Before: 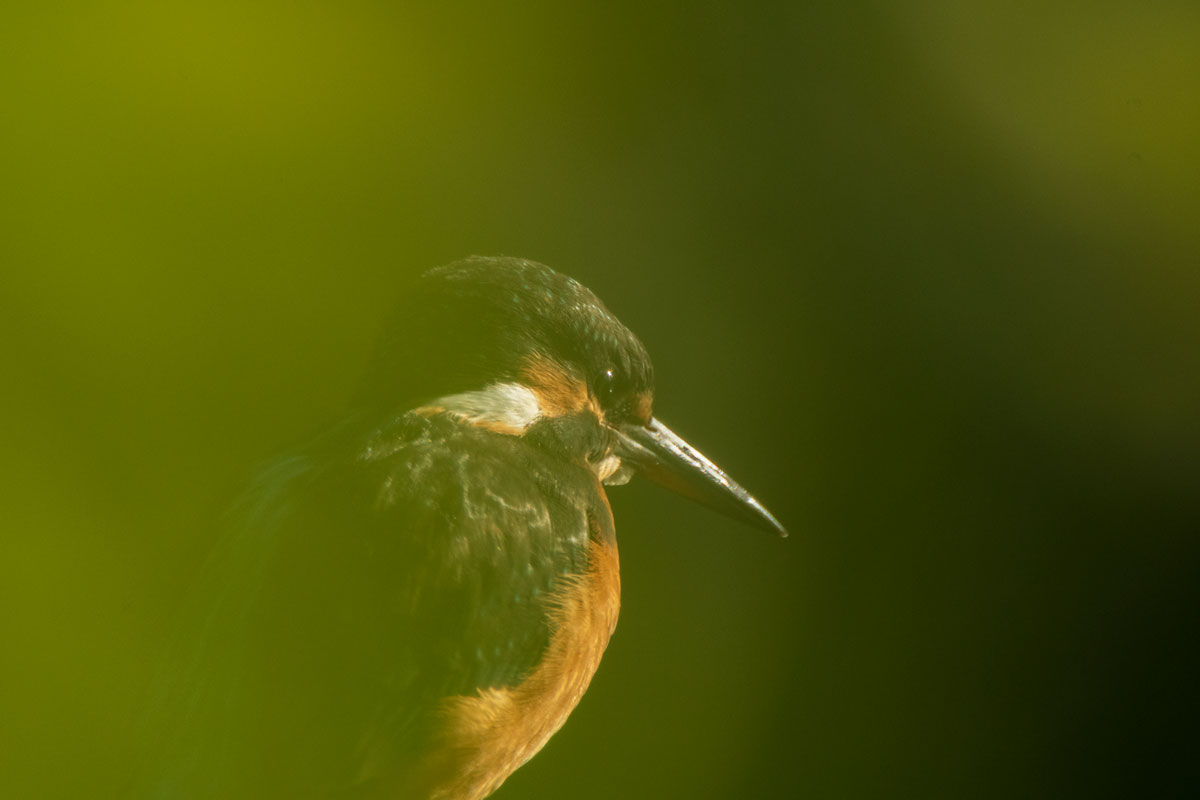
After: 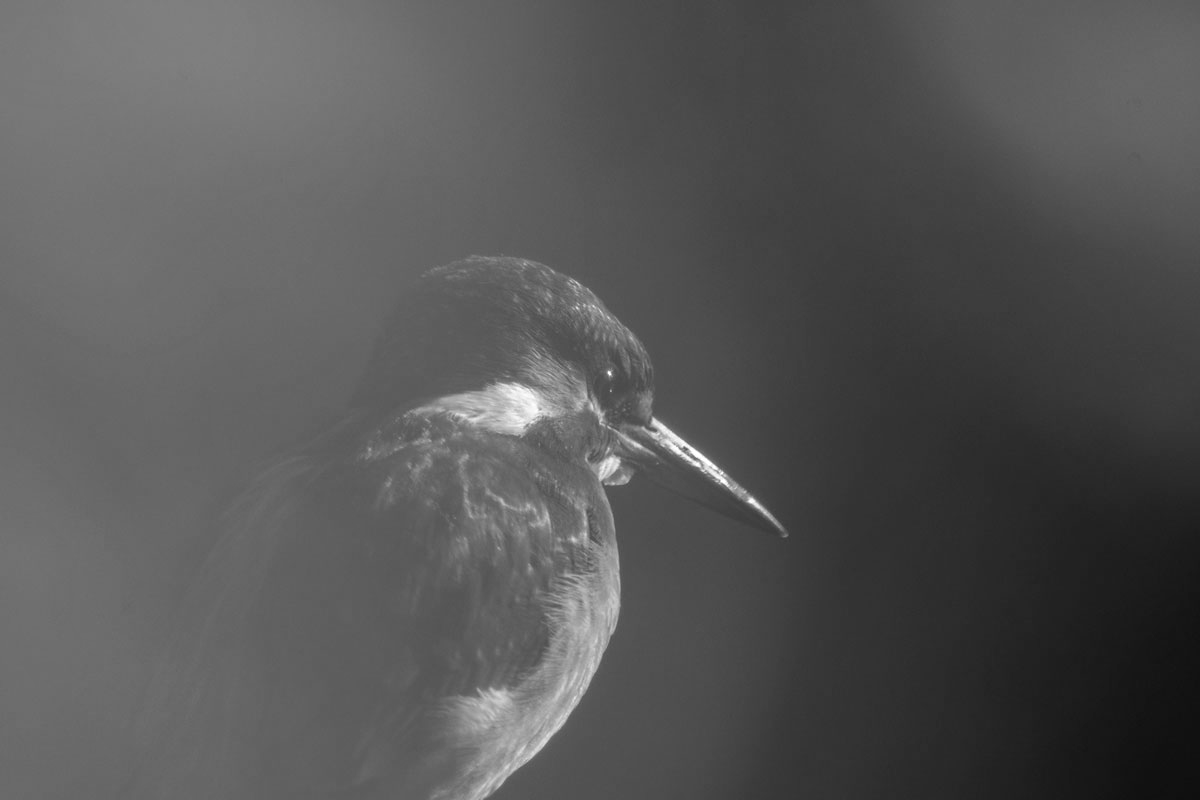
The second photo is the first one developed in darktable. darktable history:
monochrome: a 26.22, b 42.67, size 0.8
exposure: exposure 0.3 EV, compensate highlight preservation false
color balance: output saturation 110%
